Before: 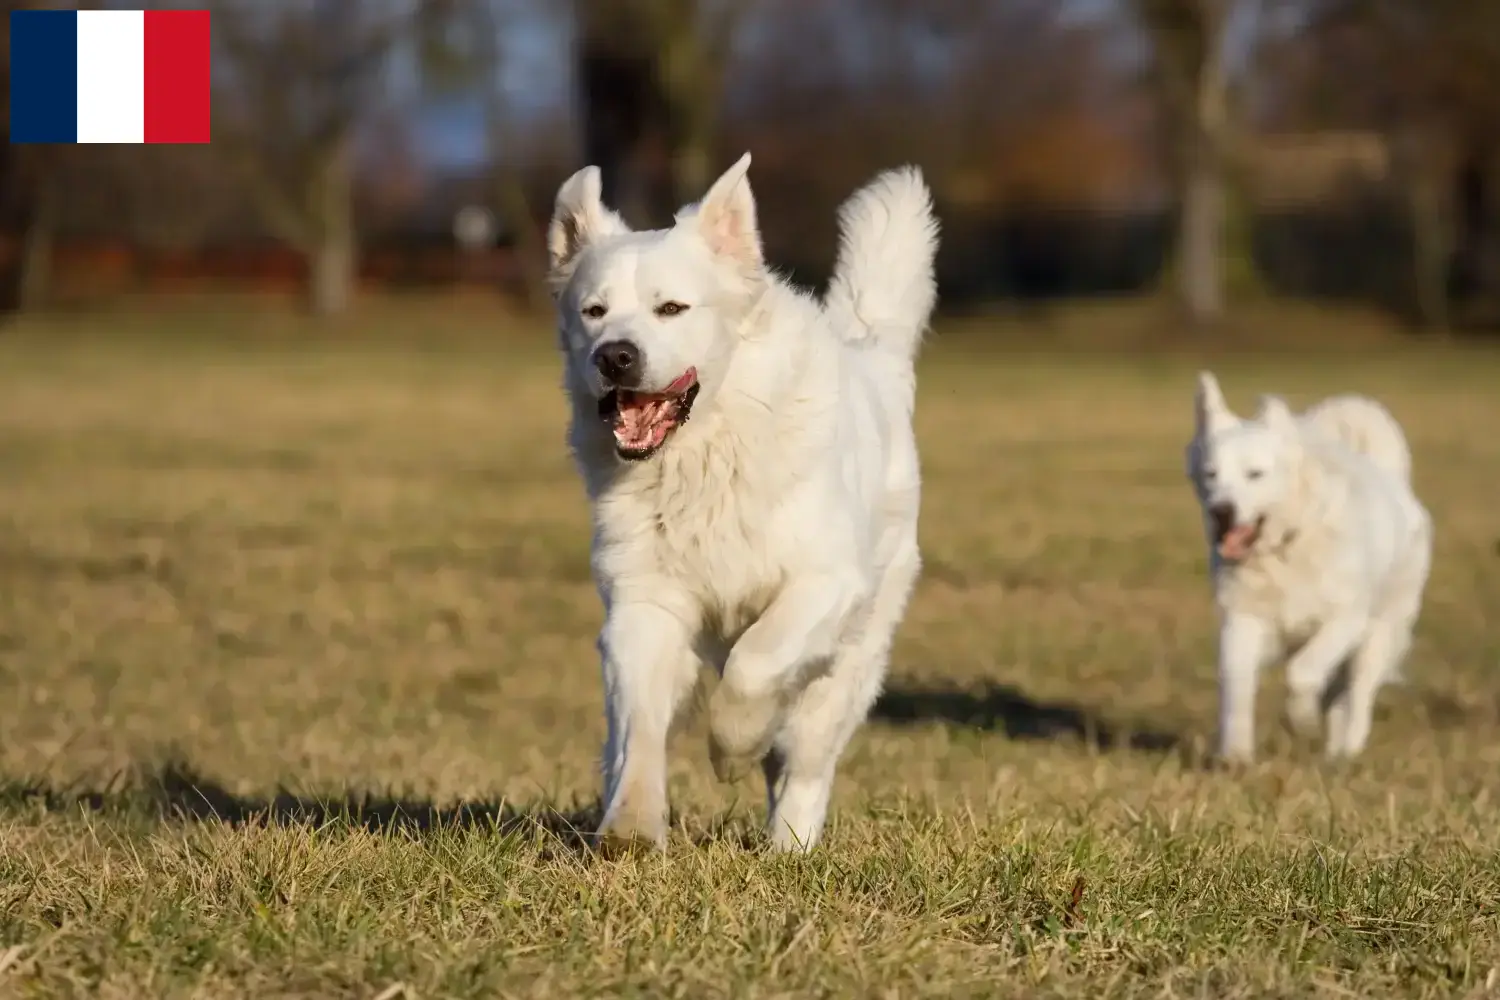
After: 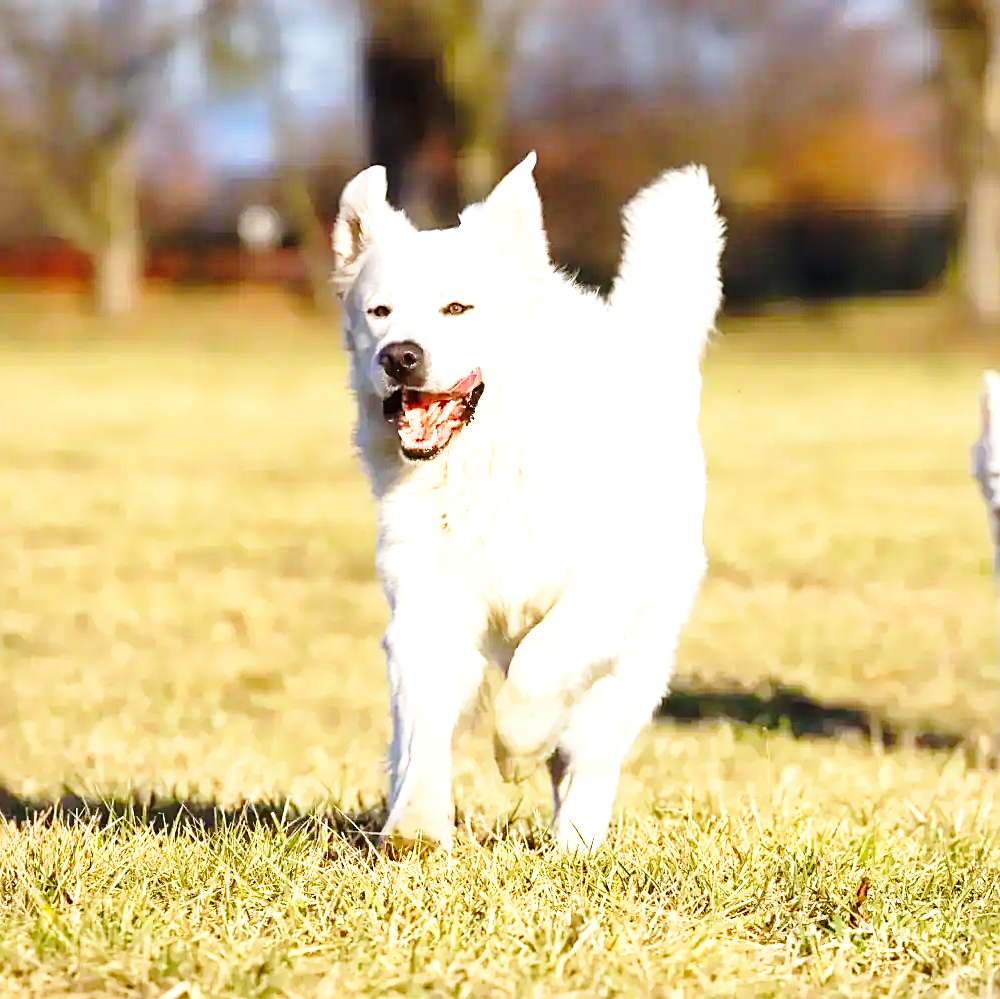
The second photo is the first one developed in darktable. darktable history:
exposure: exposure 1.205 EV, compensate exposure bias true, compensate highlight preservation false
contrast brightness saturation: contrast 0.043, saturation 0.071
base curve: curves: ch0 [(0, 0) (0.028, 0.03) (0.121, 0.232) (0.46, 0.748) (0.859, 0.968) (1, 1)], preserve colors none
sharpen: on, module defaults
crop and rotate: left 14.378%, right 18.926%
